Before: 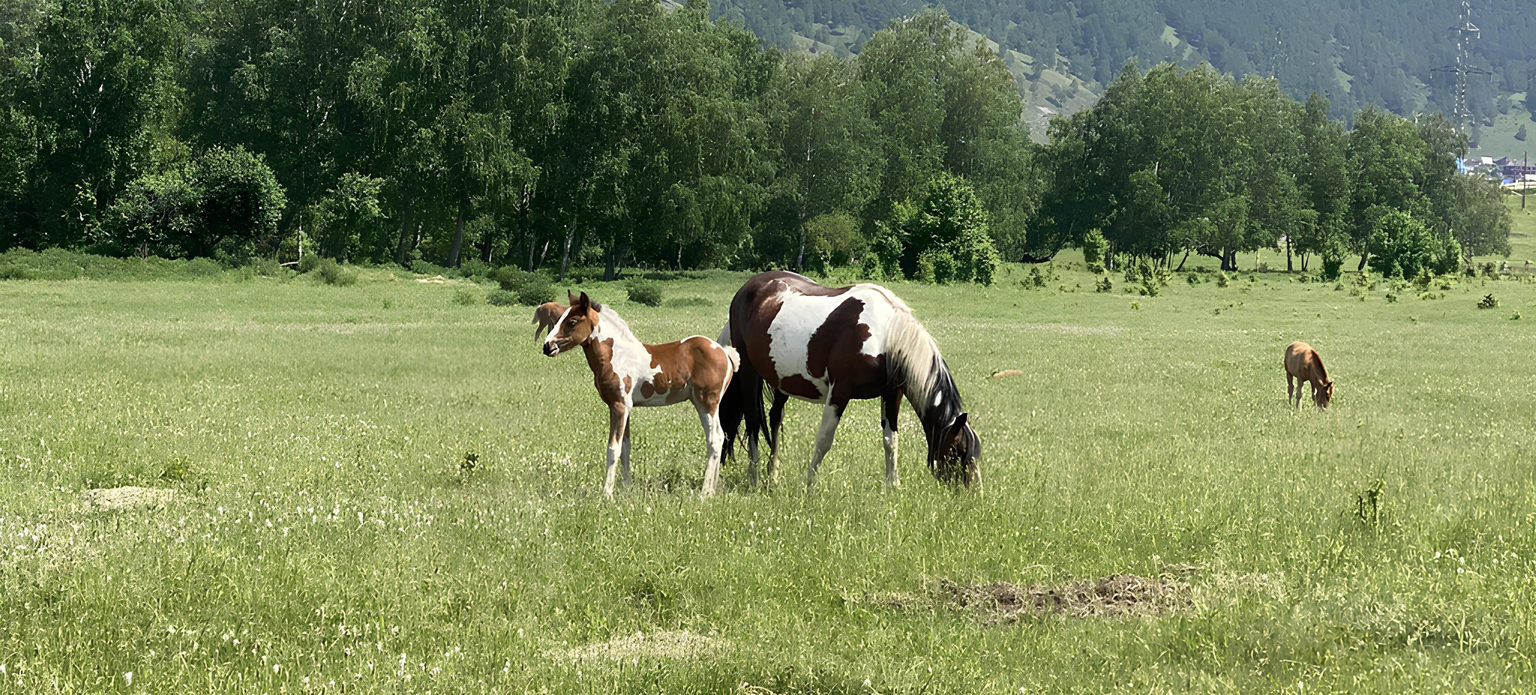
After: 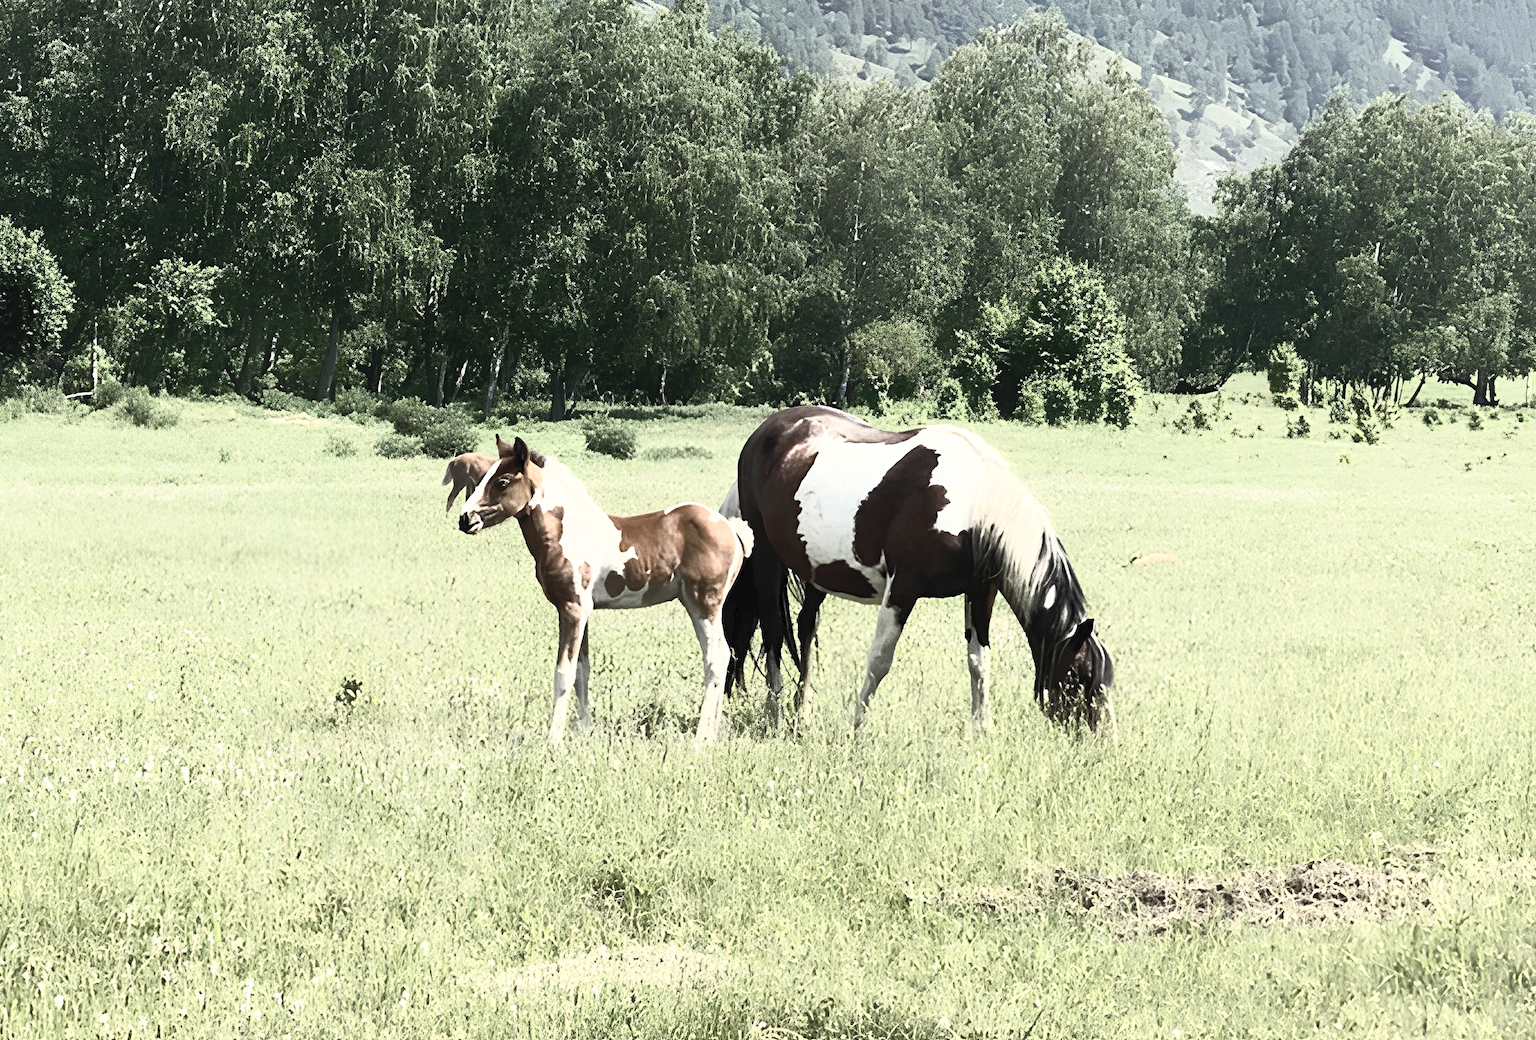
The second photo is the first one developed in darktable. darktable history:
contrast brightness saturation: contrast 0.57, brightness 0.565, saturation -0.335
crop: left 15.432%, right 17.755%
